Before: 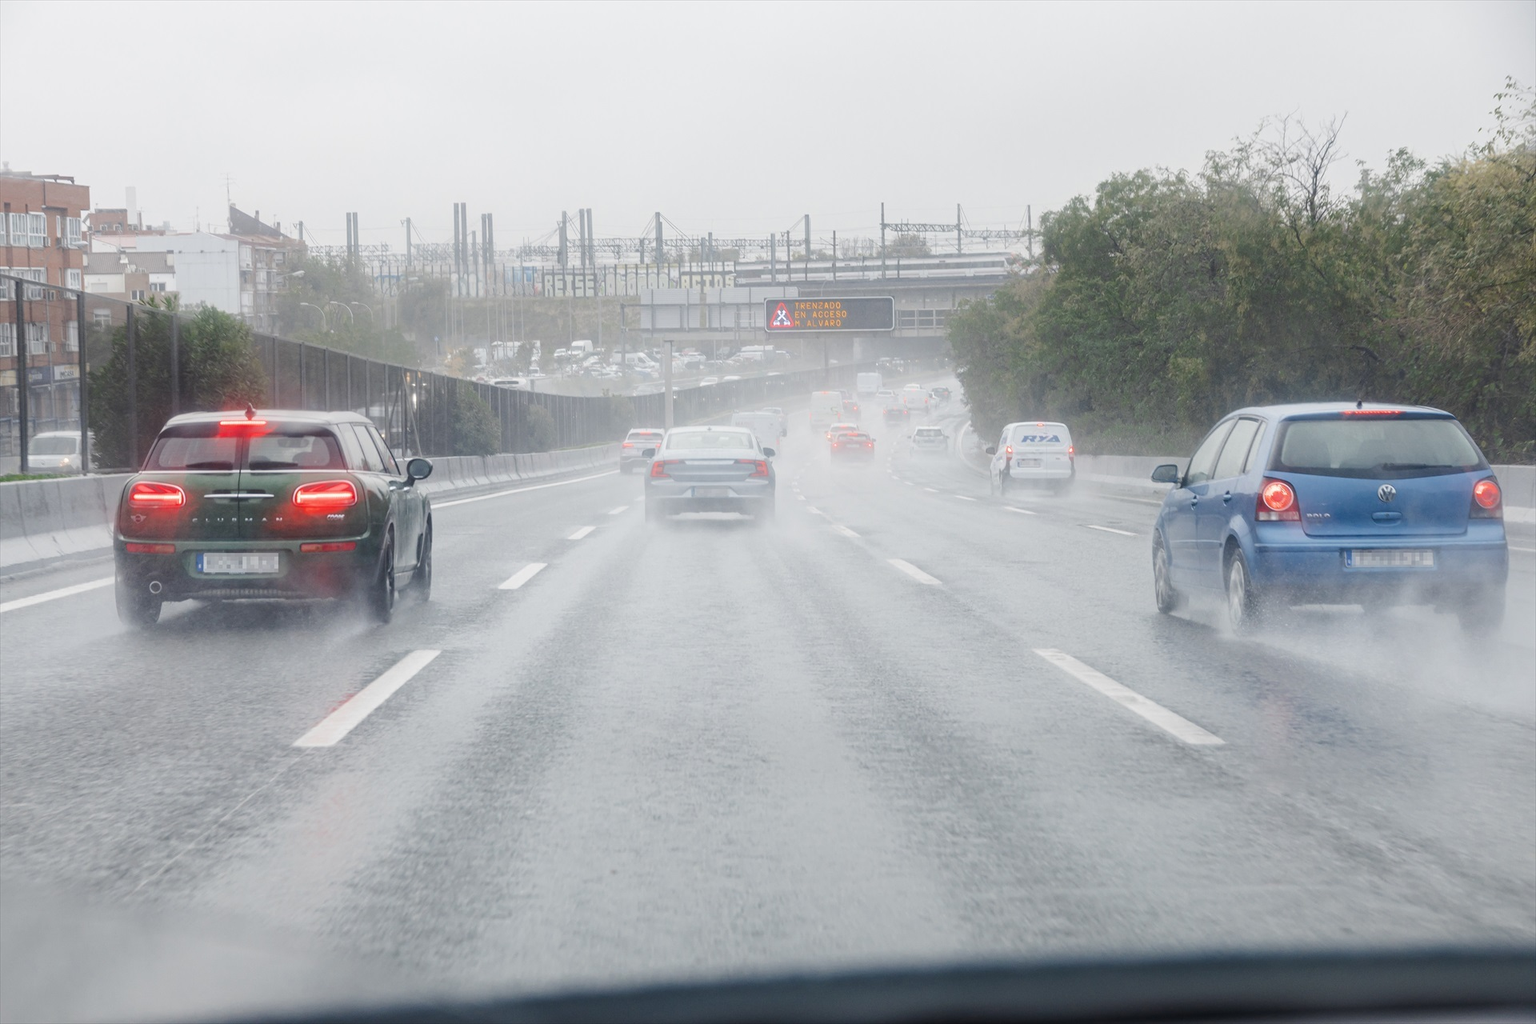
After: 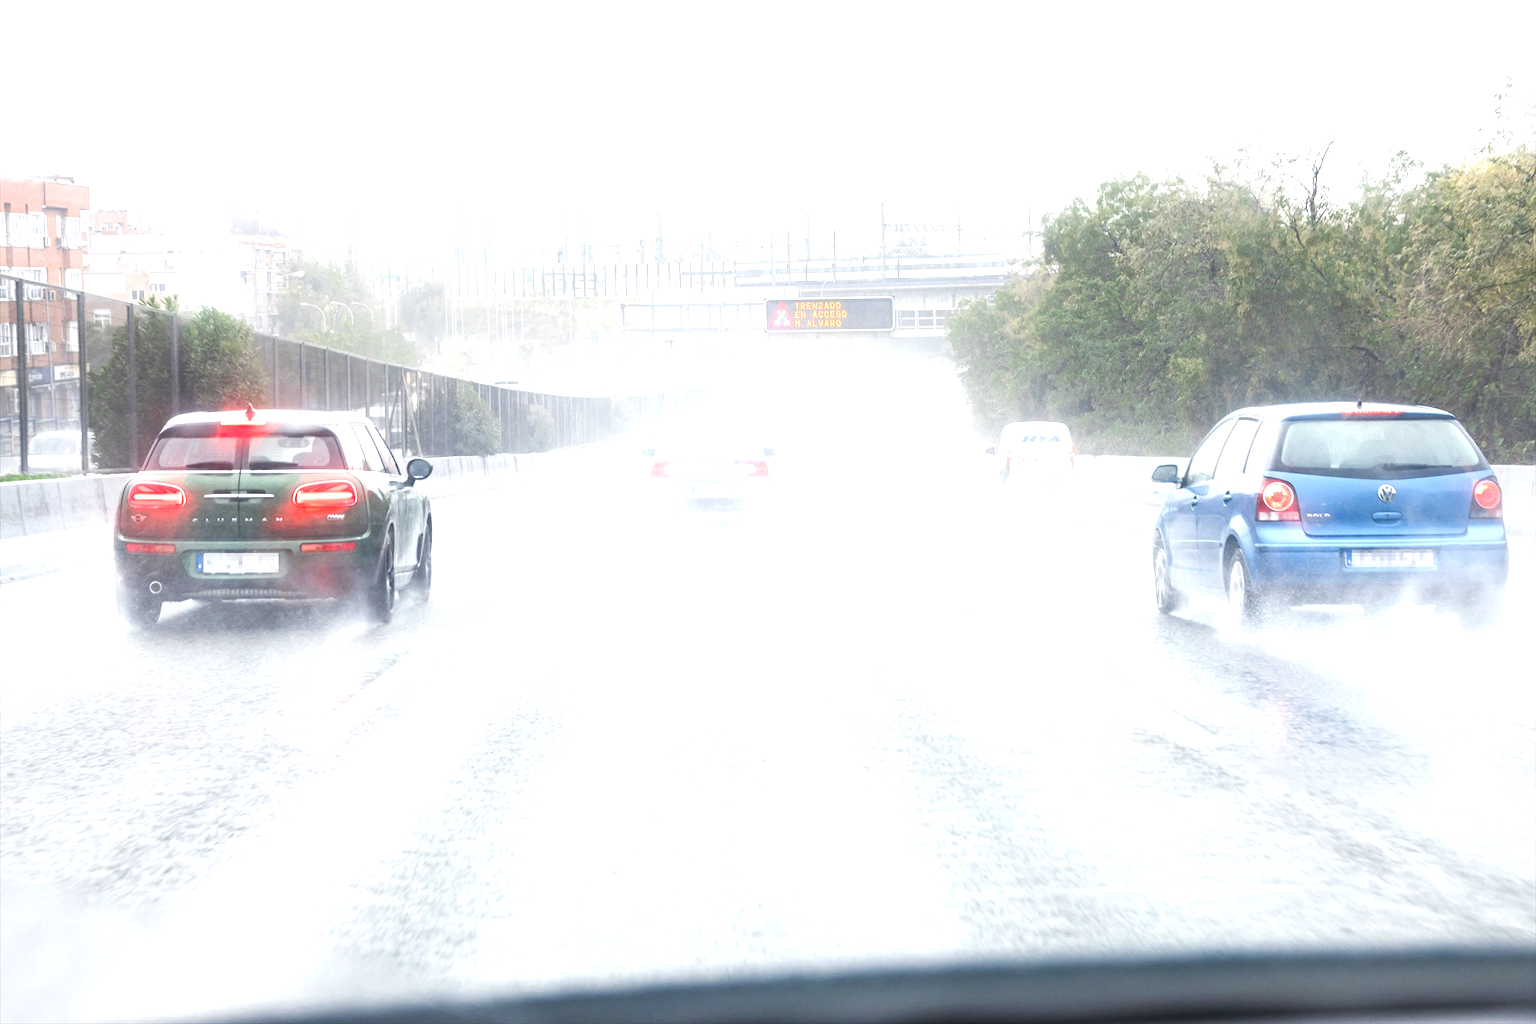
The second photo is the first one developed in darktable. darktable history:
exposure: black level correction 0, exposure 1.376 EV, compensate highlight preservation false
